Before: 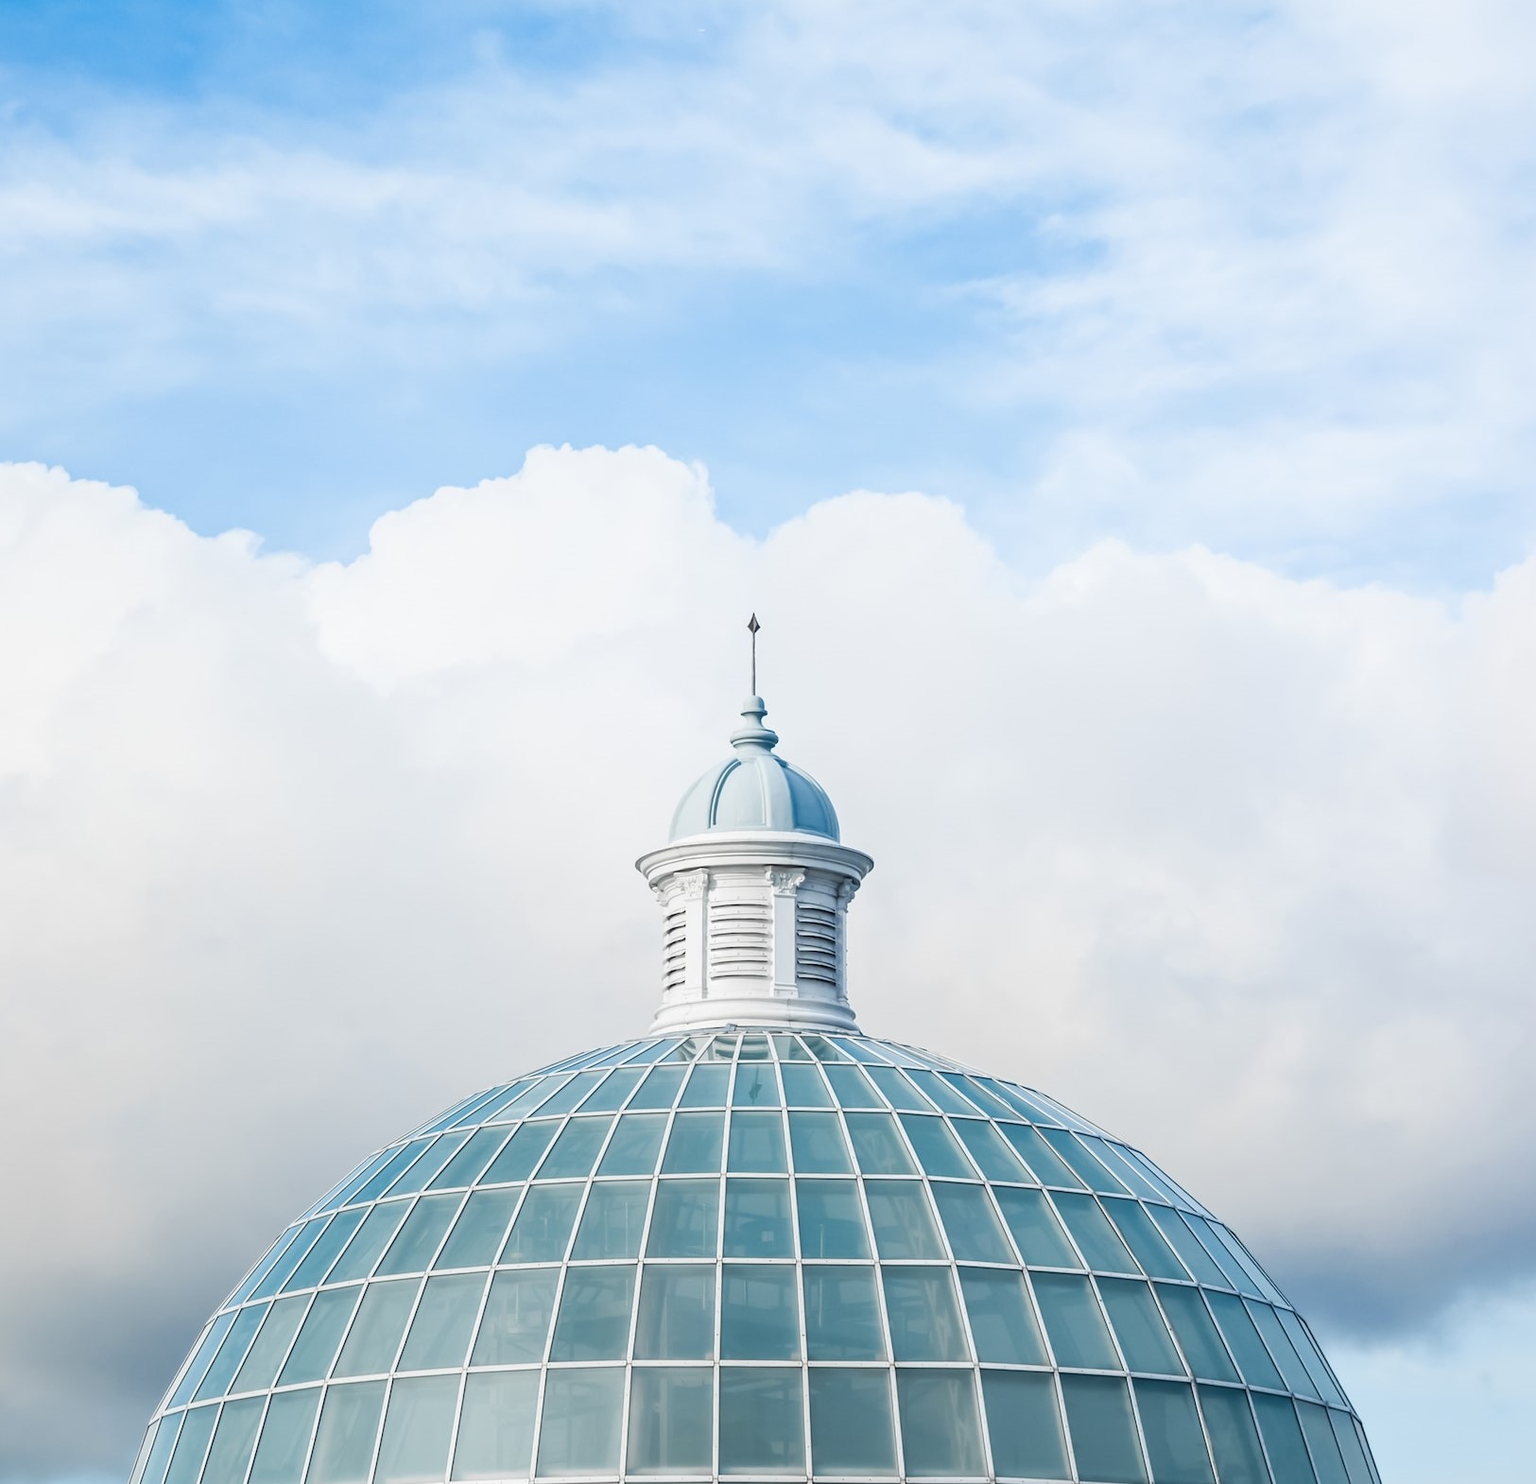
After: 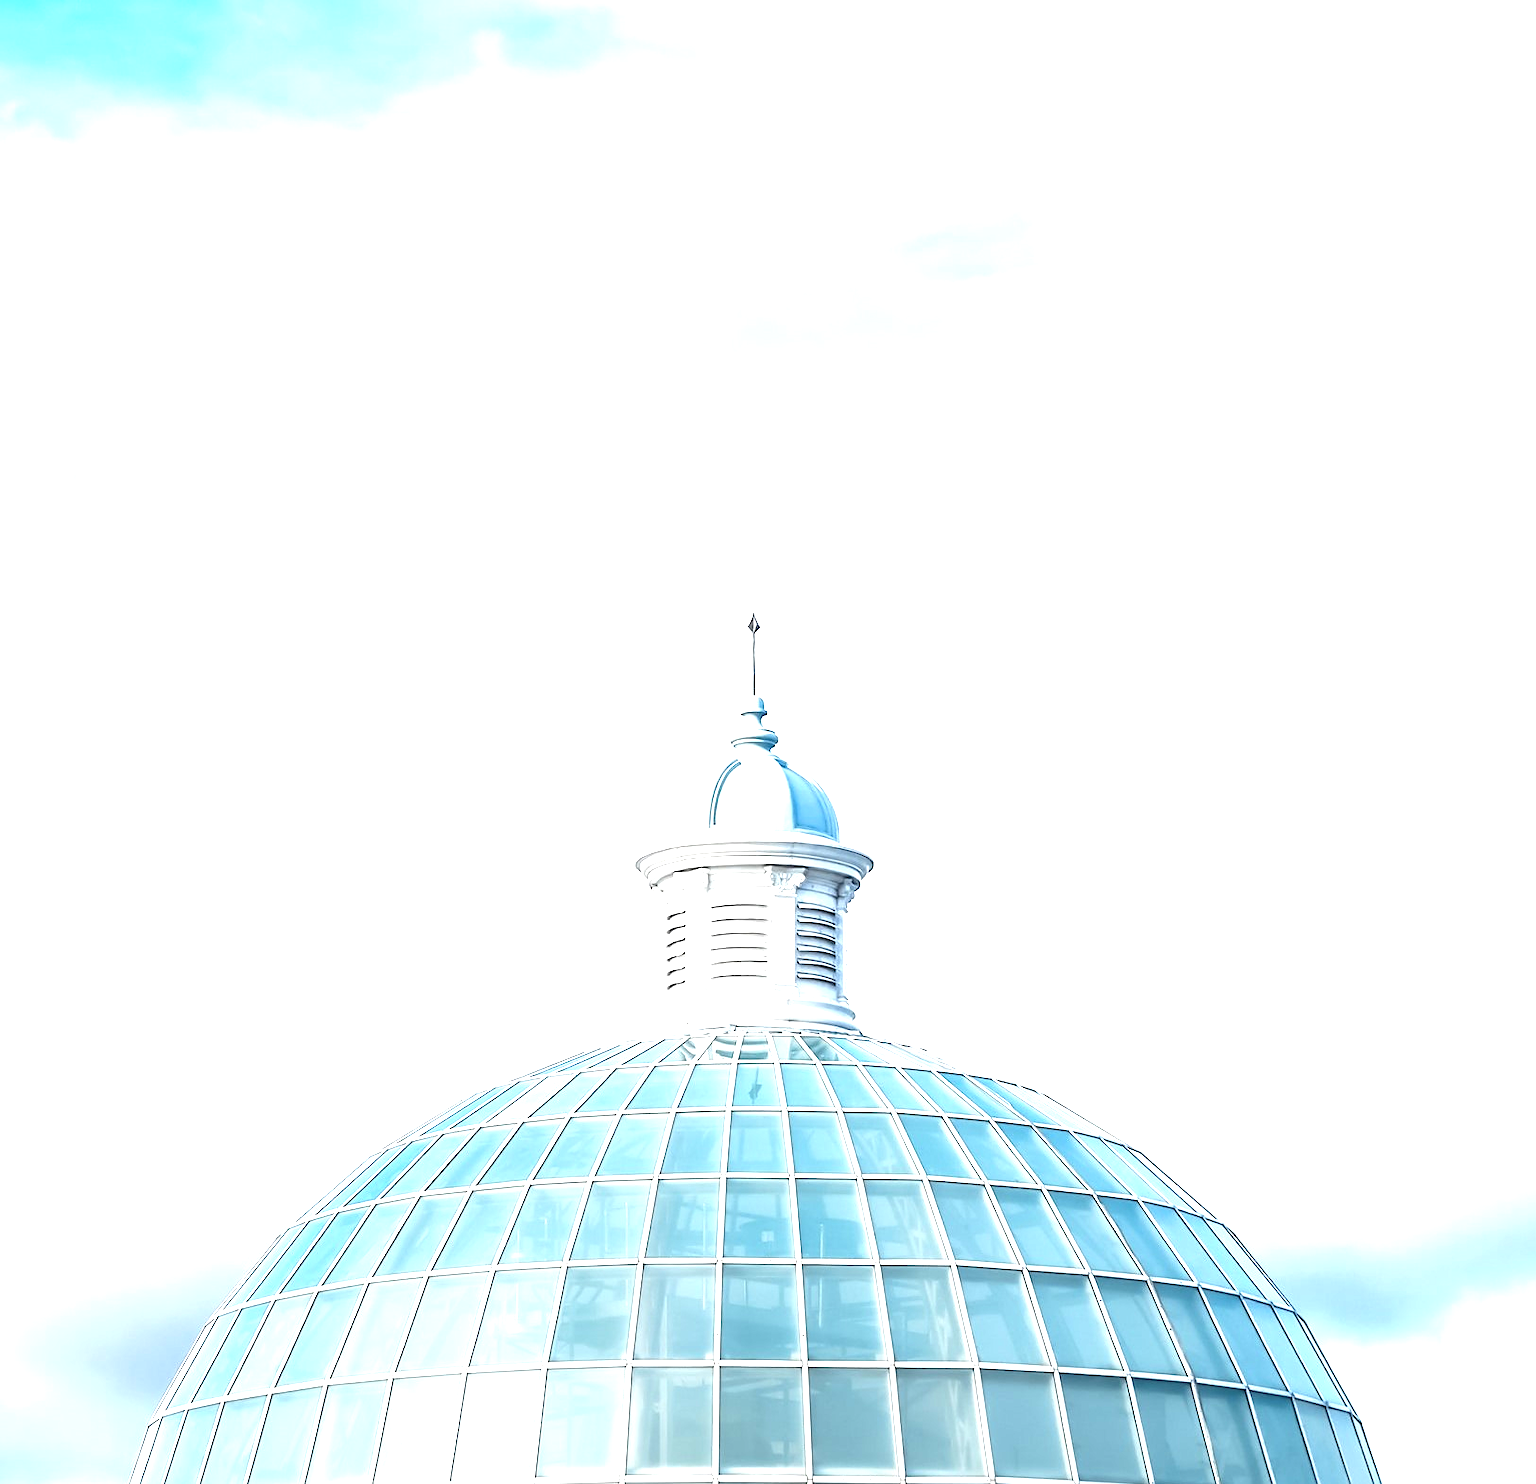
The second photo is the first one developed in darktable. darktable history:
sharpen: radius 1.458, amount 0.398, threshold 1.271
exposure: black level correction 0, exposure 1.45 EV, compensate exposure bias true, compensate highlight preservation false
